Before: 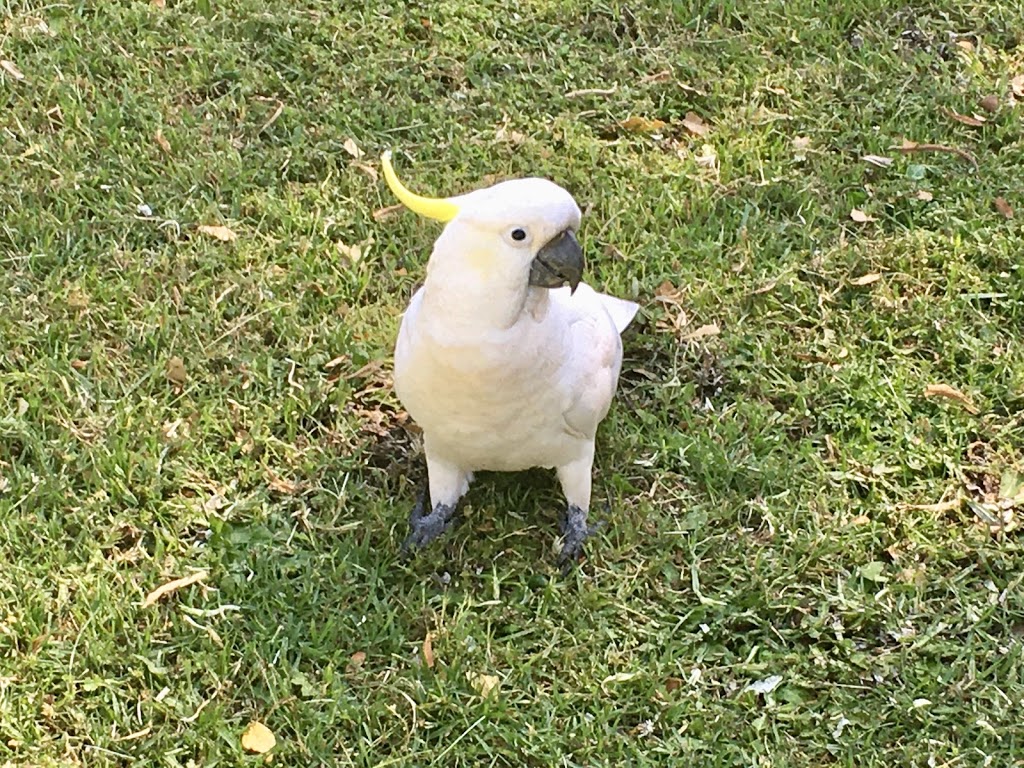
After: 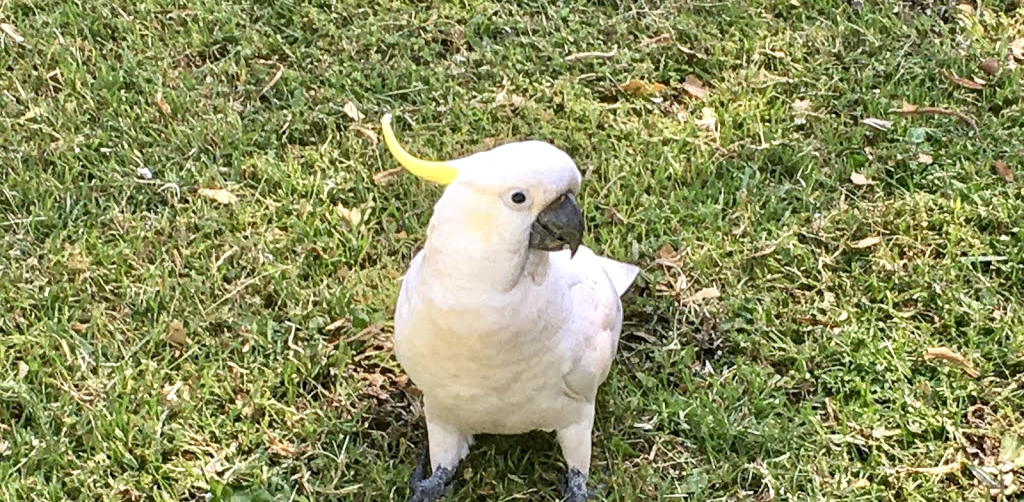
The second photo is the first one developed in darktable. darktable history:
crop and rotate: top 4.943%, bottom 29.628%
local contrast: detail 139%
